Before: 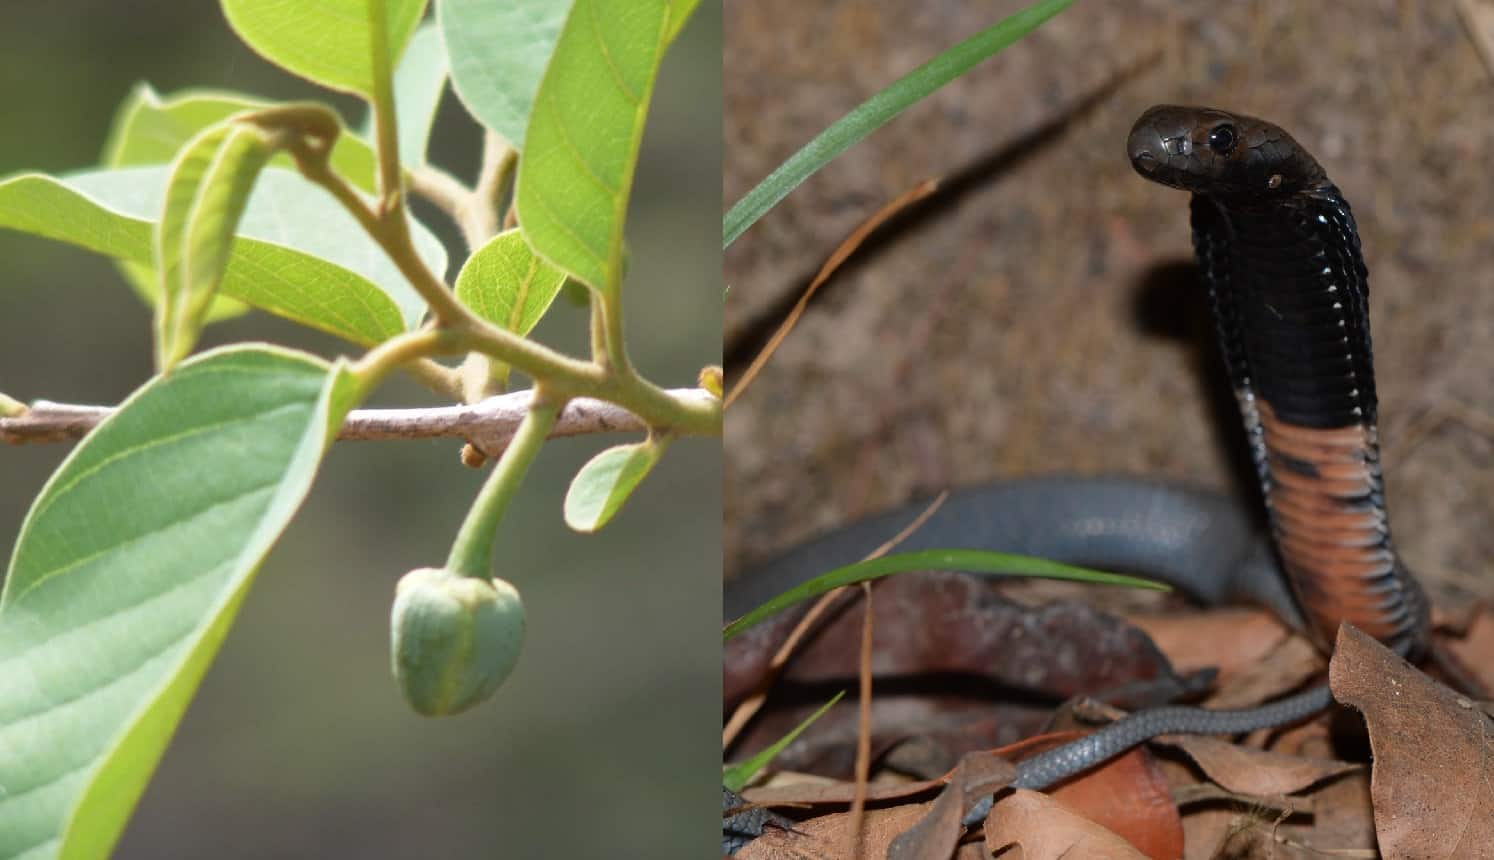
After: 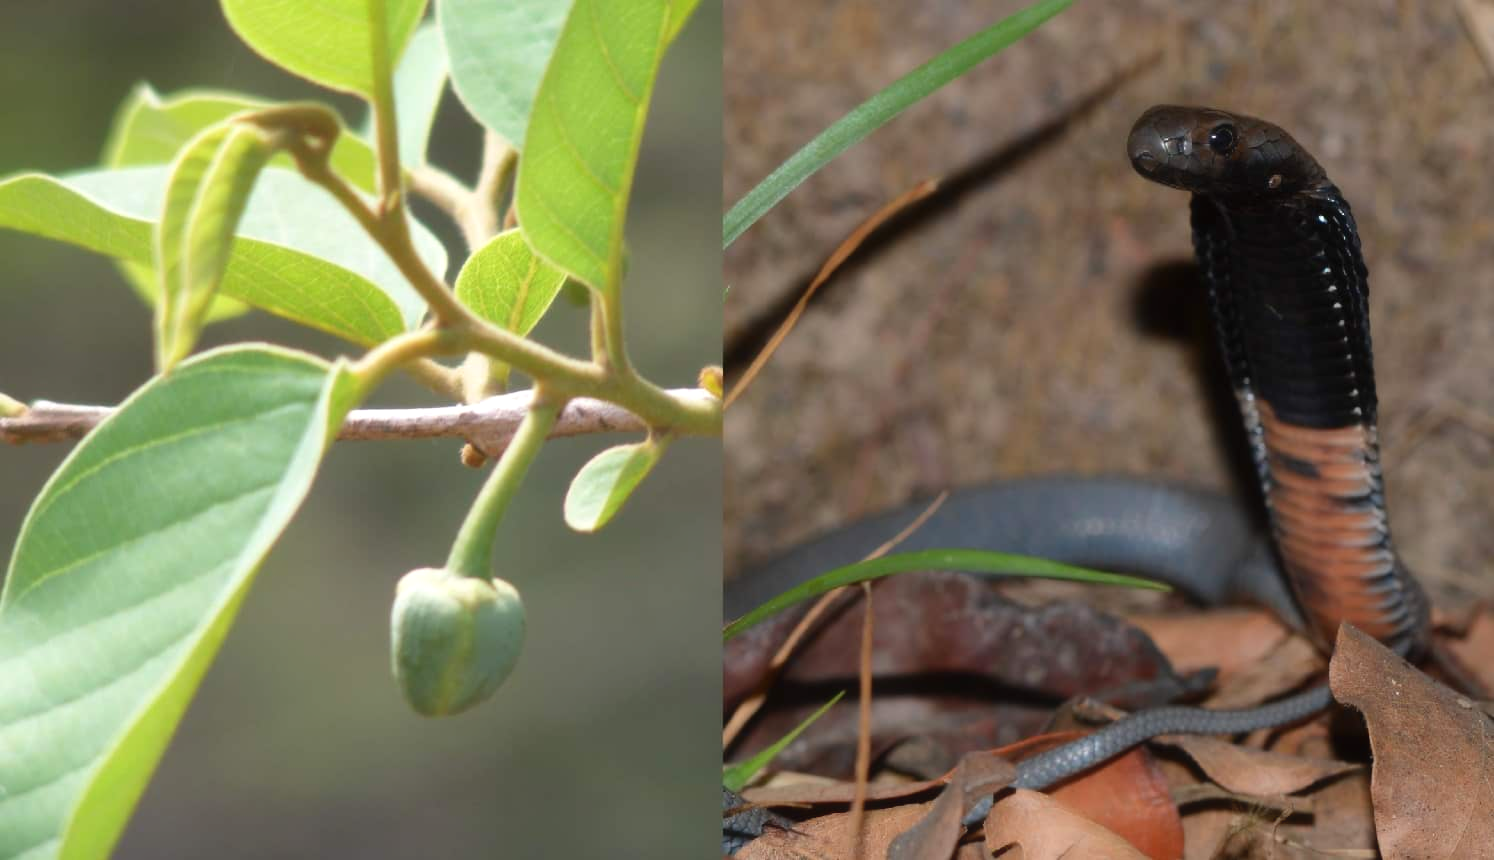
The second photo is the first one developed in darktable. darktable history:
exposure: exposure 0.201 EV, compensate highlight preservation false
contrast equalizer: y [[0.502, 0.505, 0.512, 0.529, 0.564, 0.588], [0.5 ×6], [0.502, 0.505, 0.512, 0.529, 0.564, 0.588], [0, 0.001, 0.001, 0.004, 0.008, 0.011], [0, 0.001, 0.001, 0.004, 0.008, 0.011]], mix -0.993
